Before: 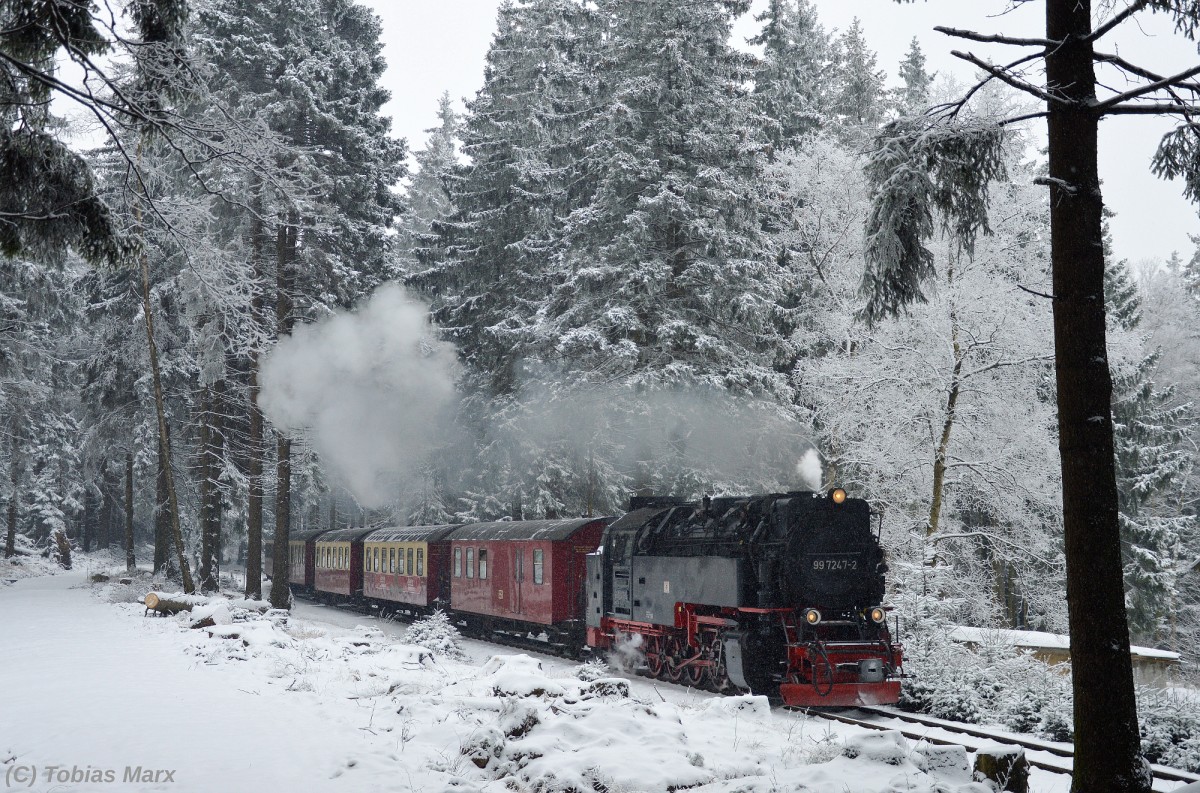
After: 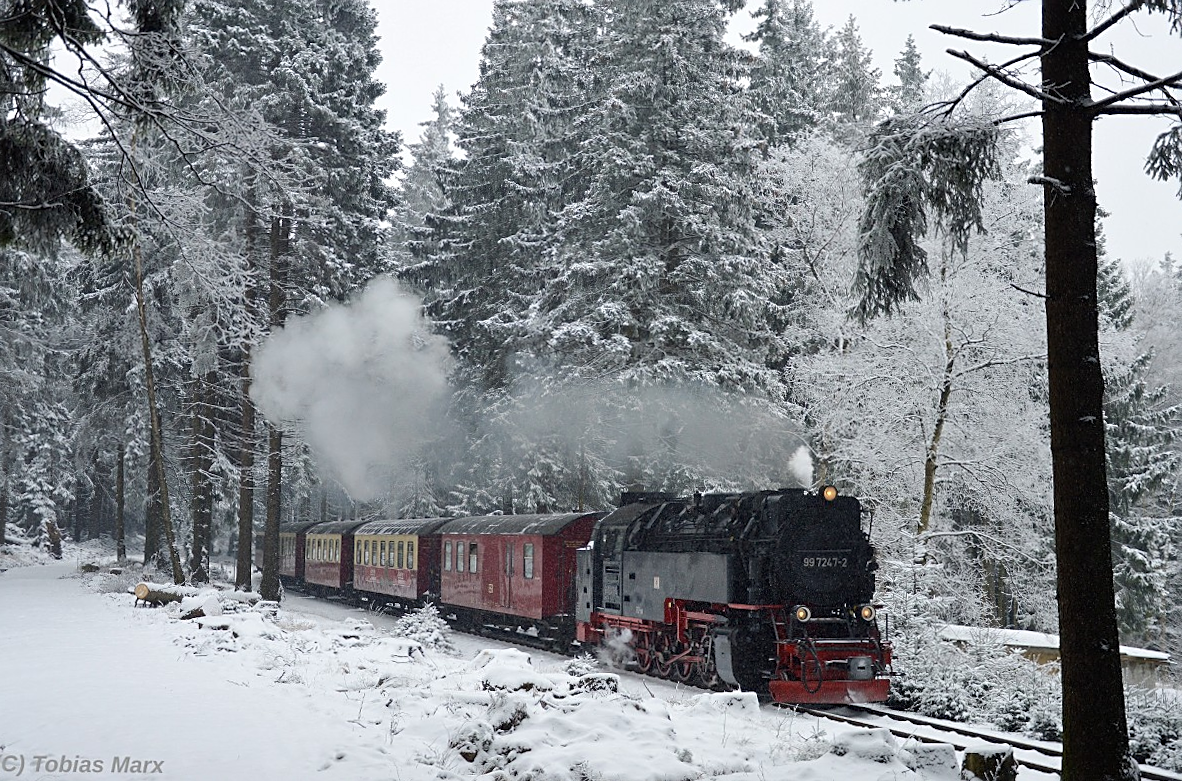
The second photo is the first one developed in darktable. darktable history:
crop and rotate: angle -0.566°
sharpen: on, module defaults
